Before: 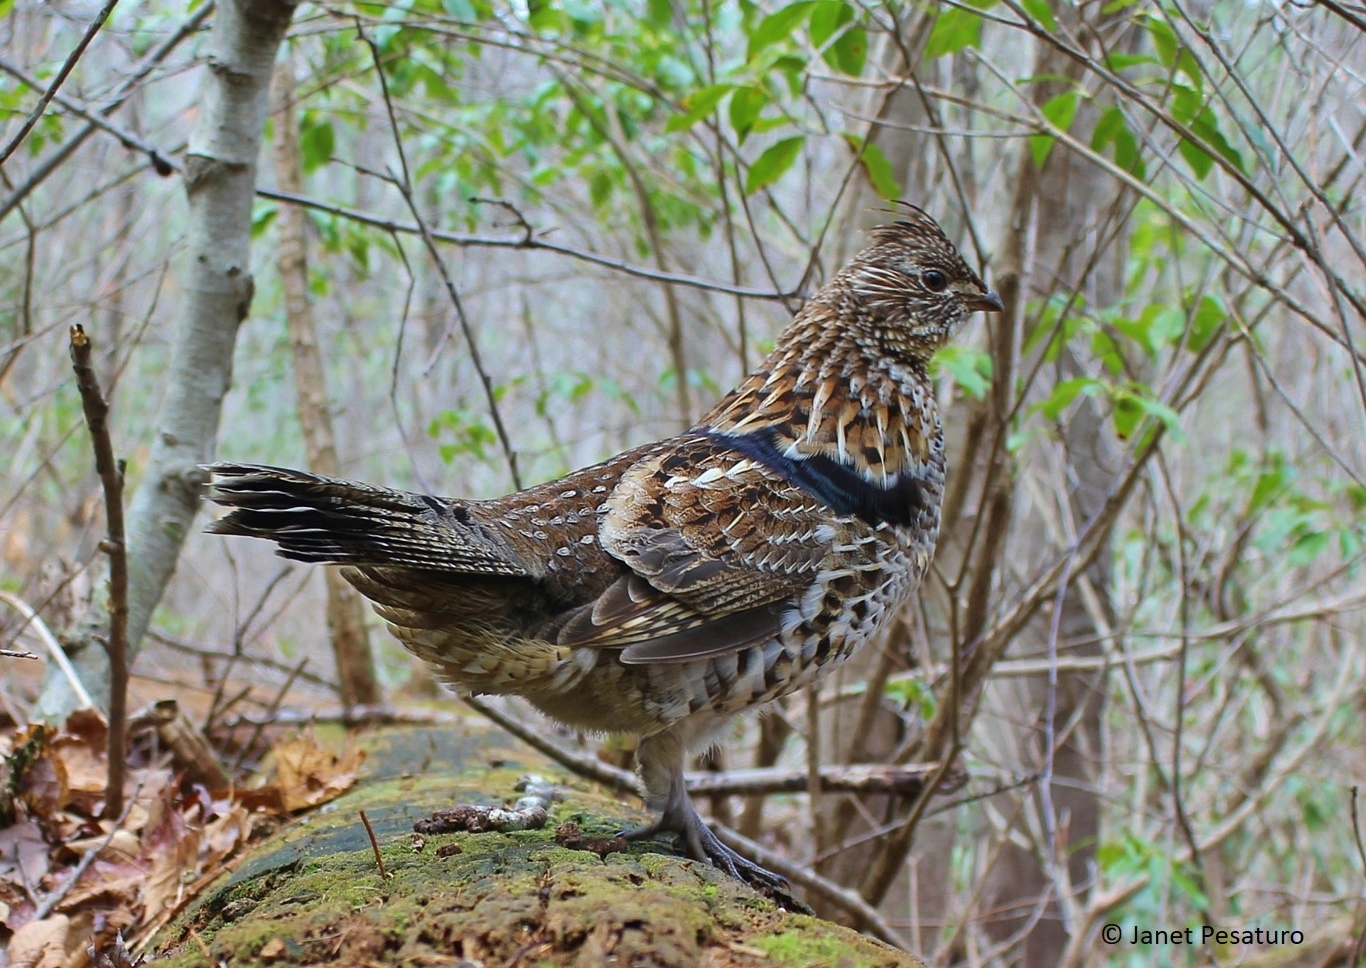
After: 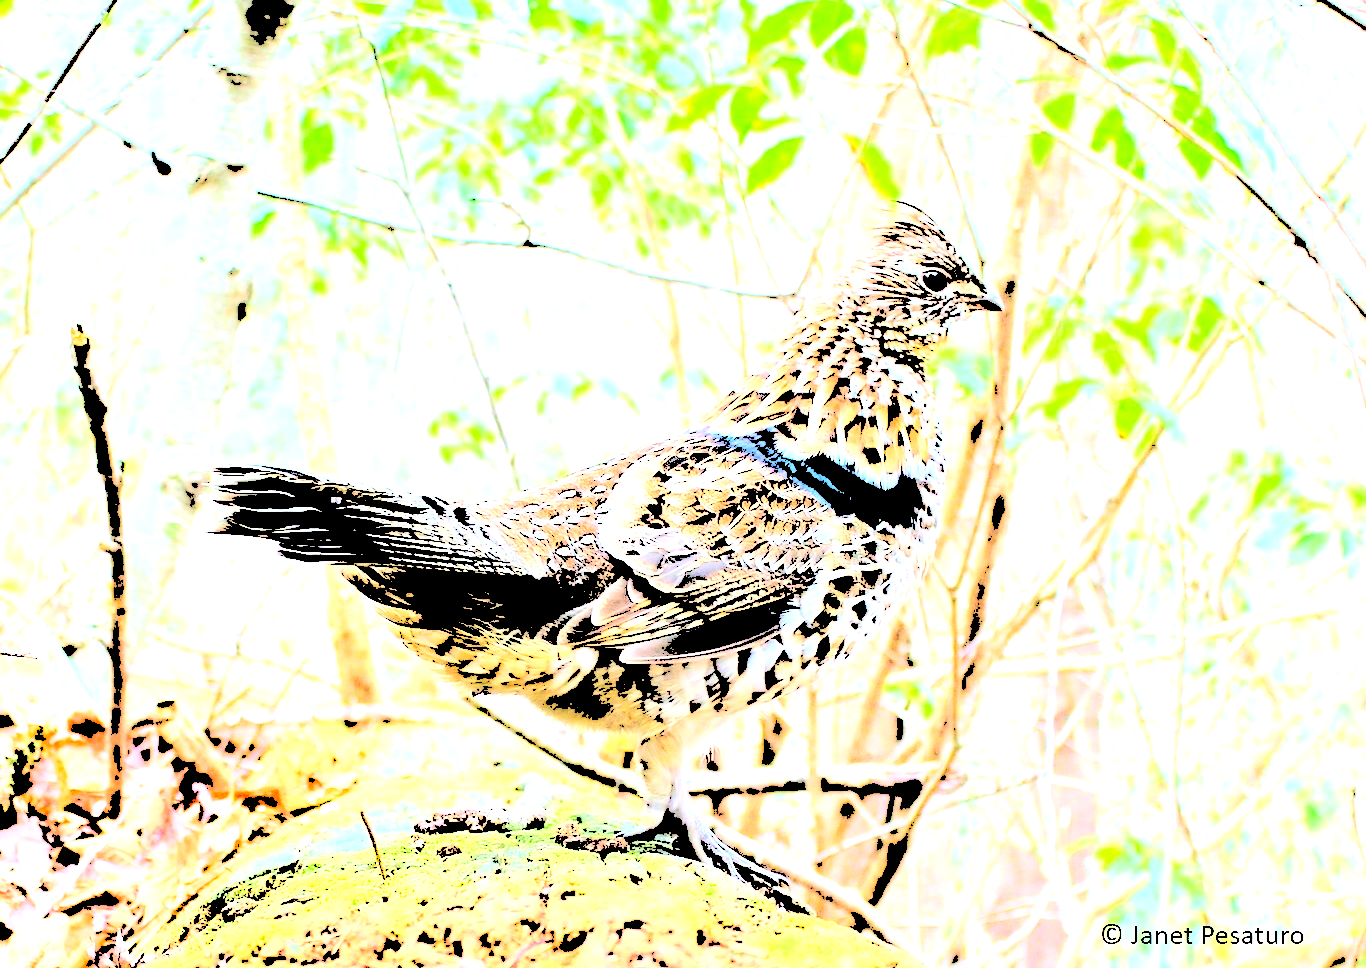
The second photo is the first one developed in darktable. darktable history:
contrast brightness saturation: contrast 0.2, brightness 0.16, saturation 0.22
levels: levels [0.246, 0.246, 0.506]
